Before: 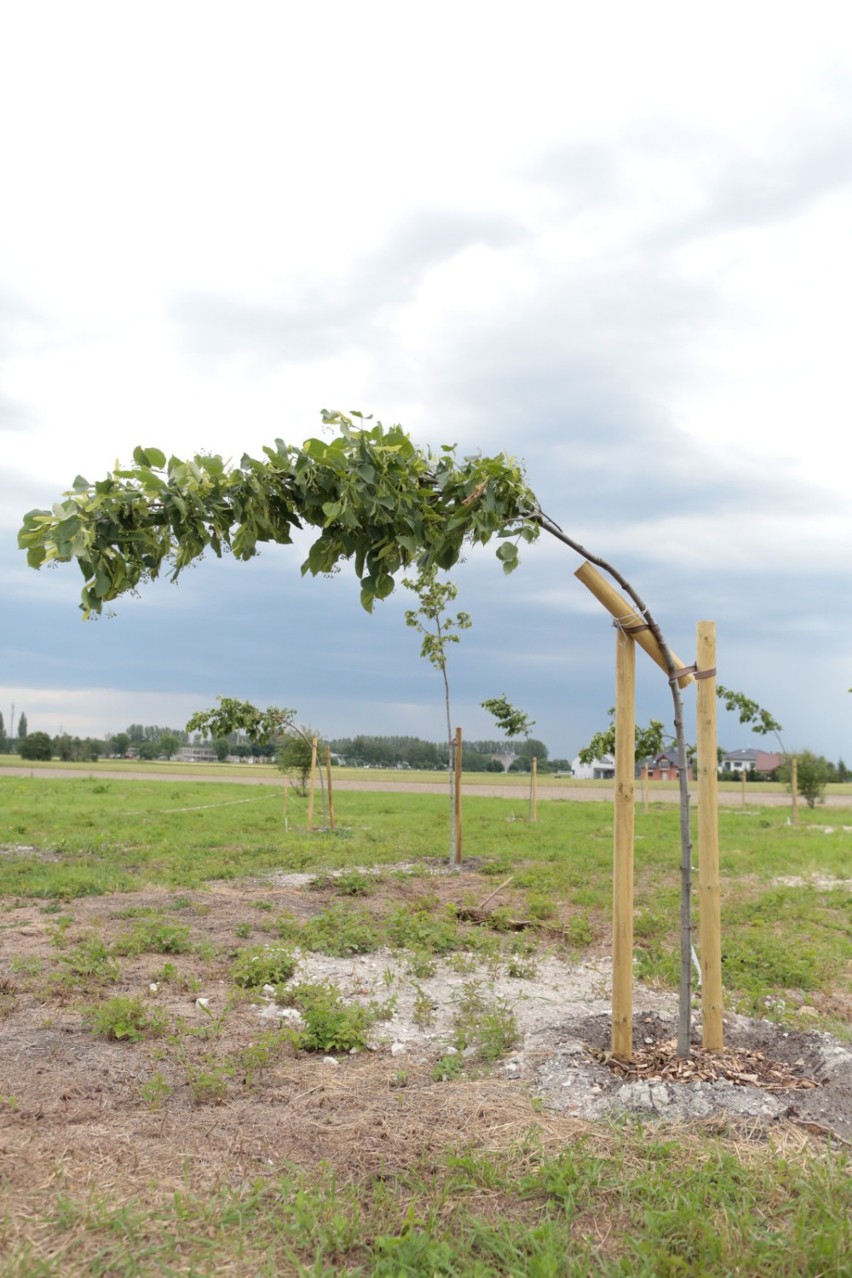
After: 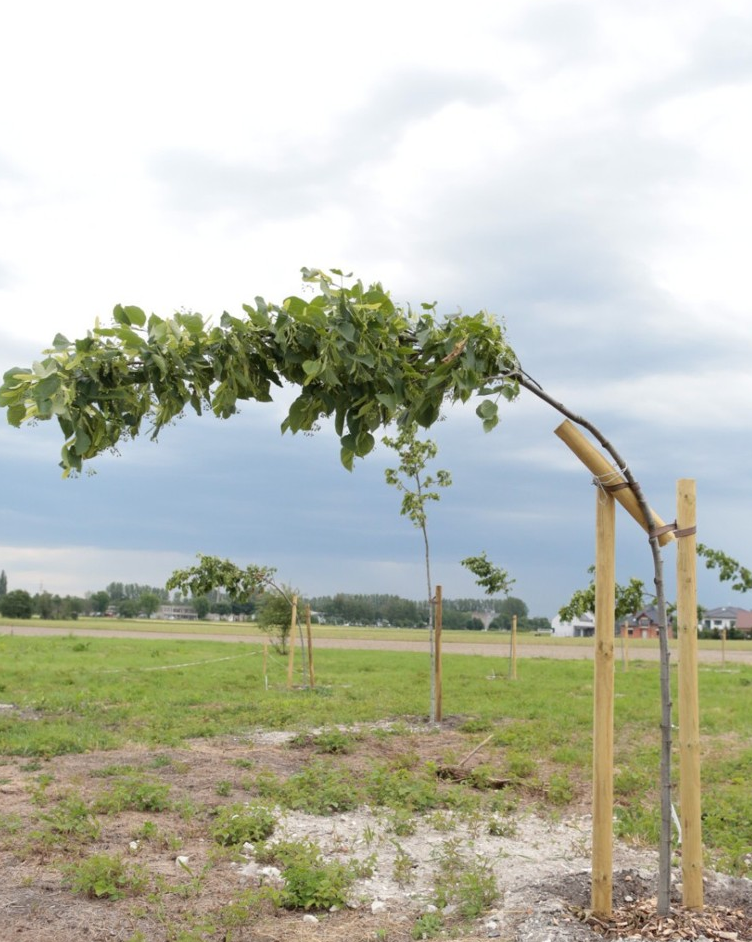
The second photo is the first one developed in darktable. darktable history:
crop and rotate: left 2.388%, top 11.142%, right 9.258%, bottom 15.112%
tone equalizer: on, module defaults
